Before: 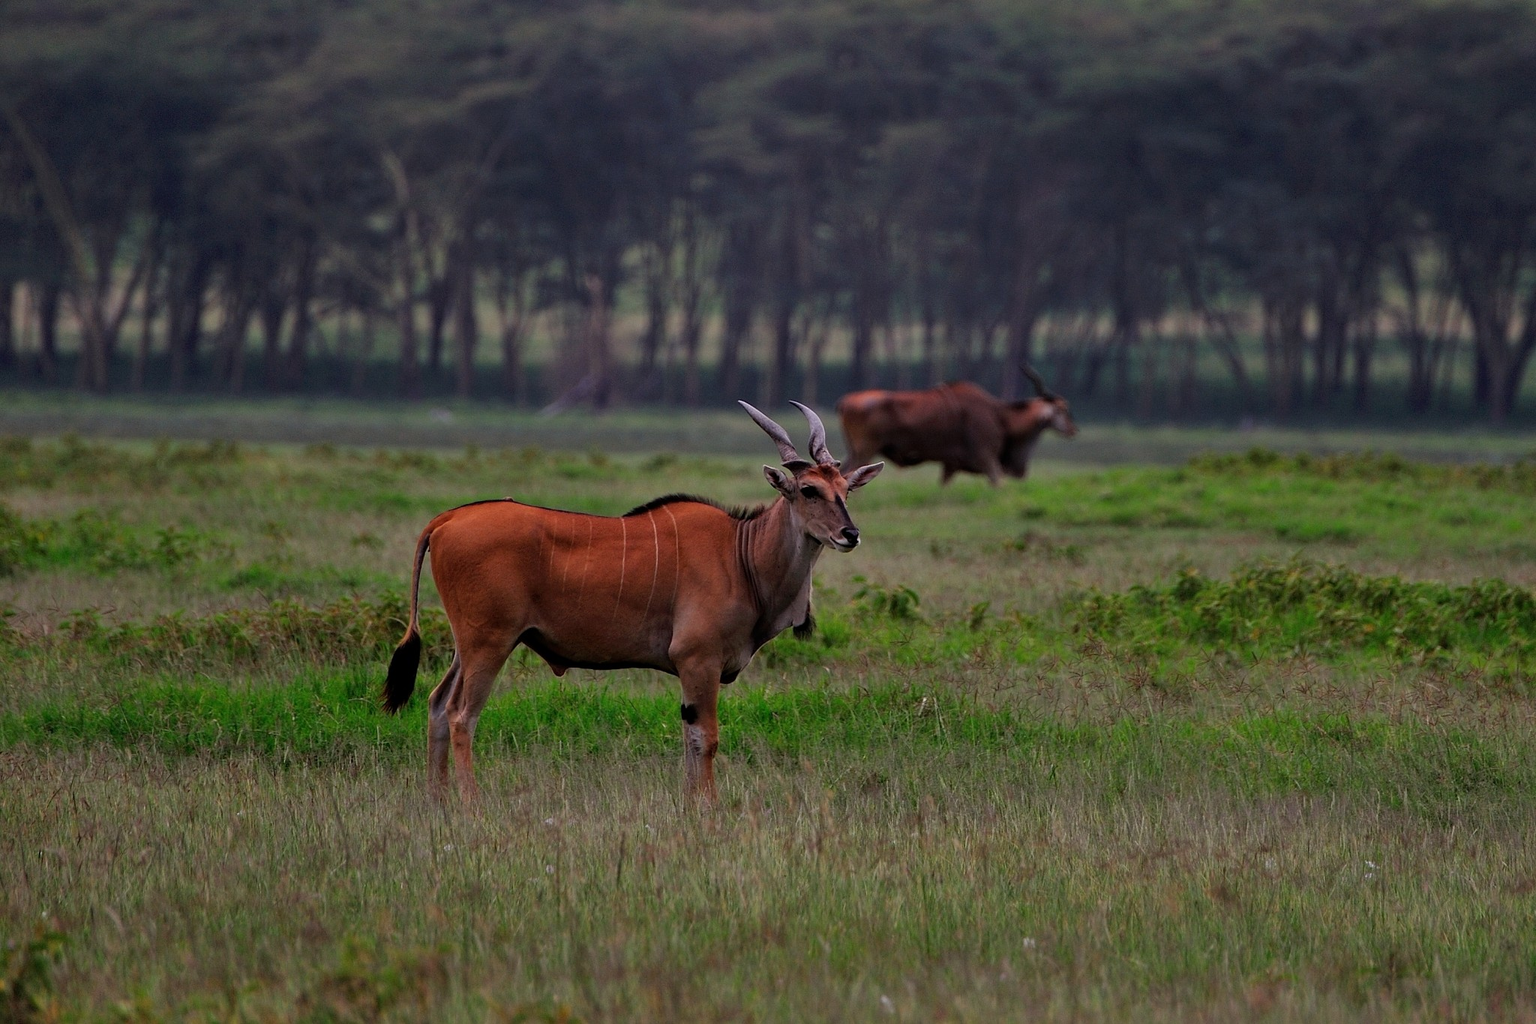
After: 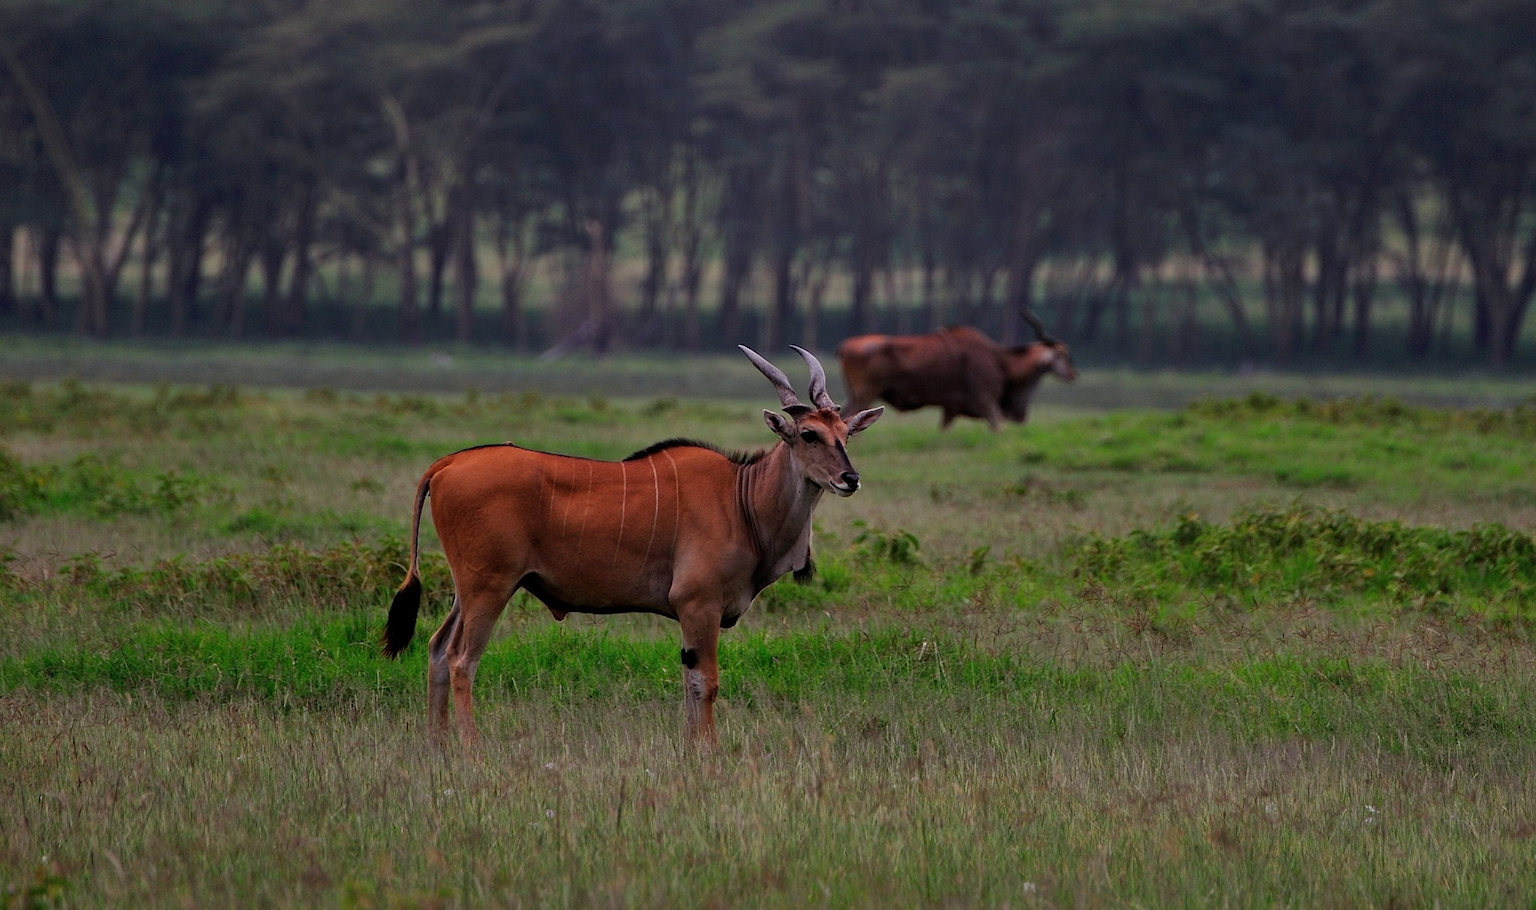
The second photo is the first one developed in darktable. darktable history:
crop and rotate: top 5.434%, bottom 5.623%
